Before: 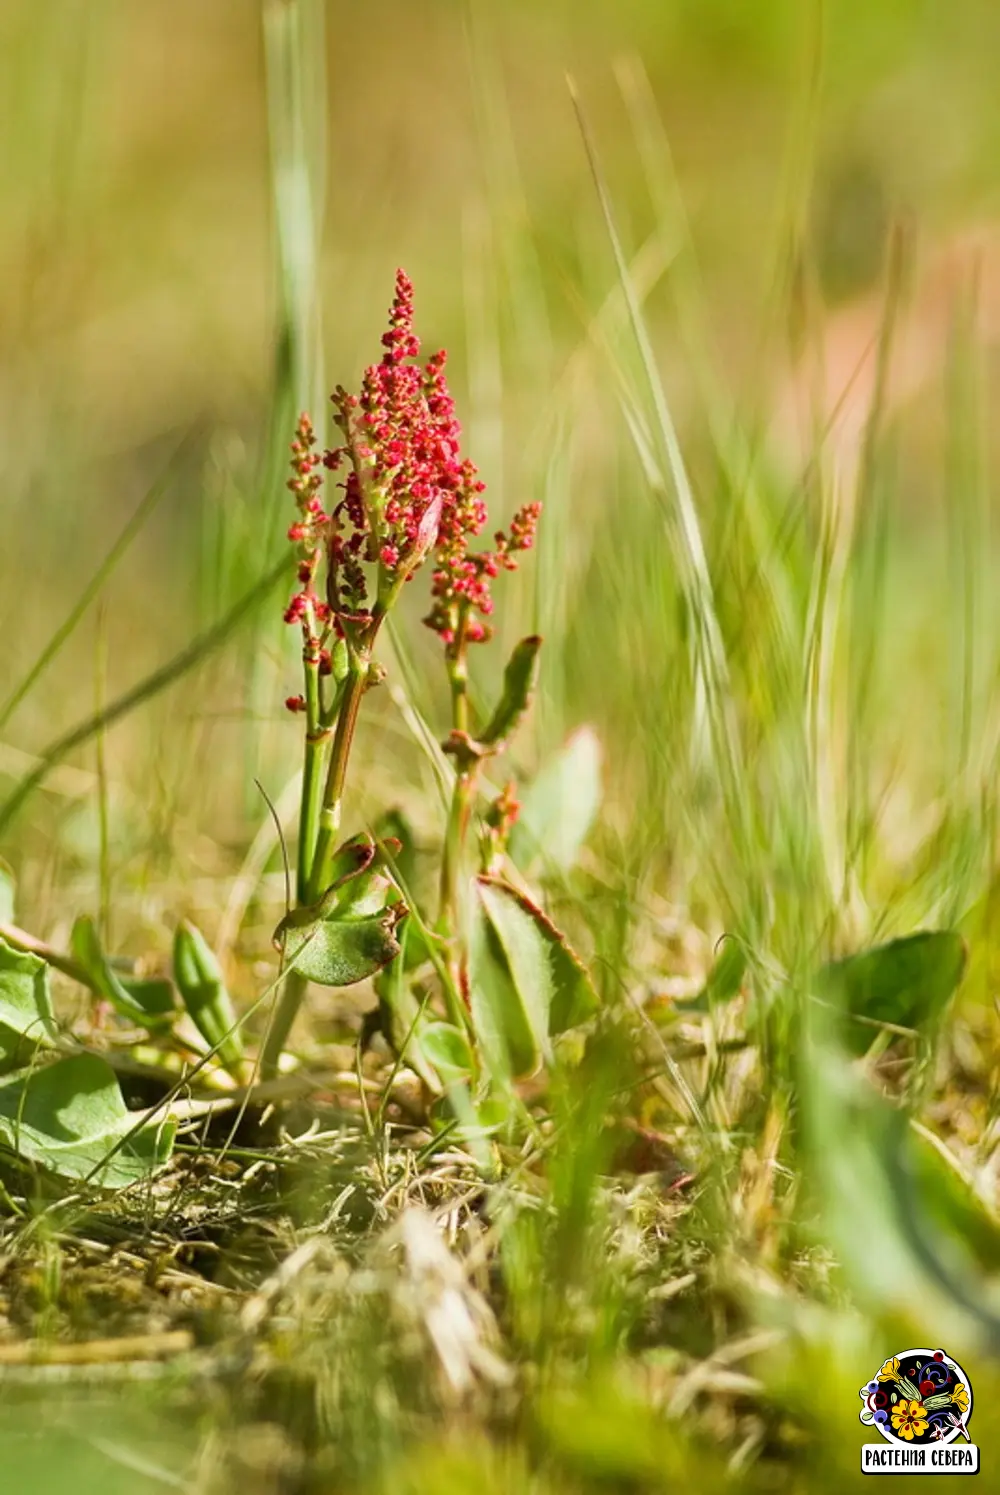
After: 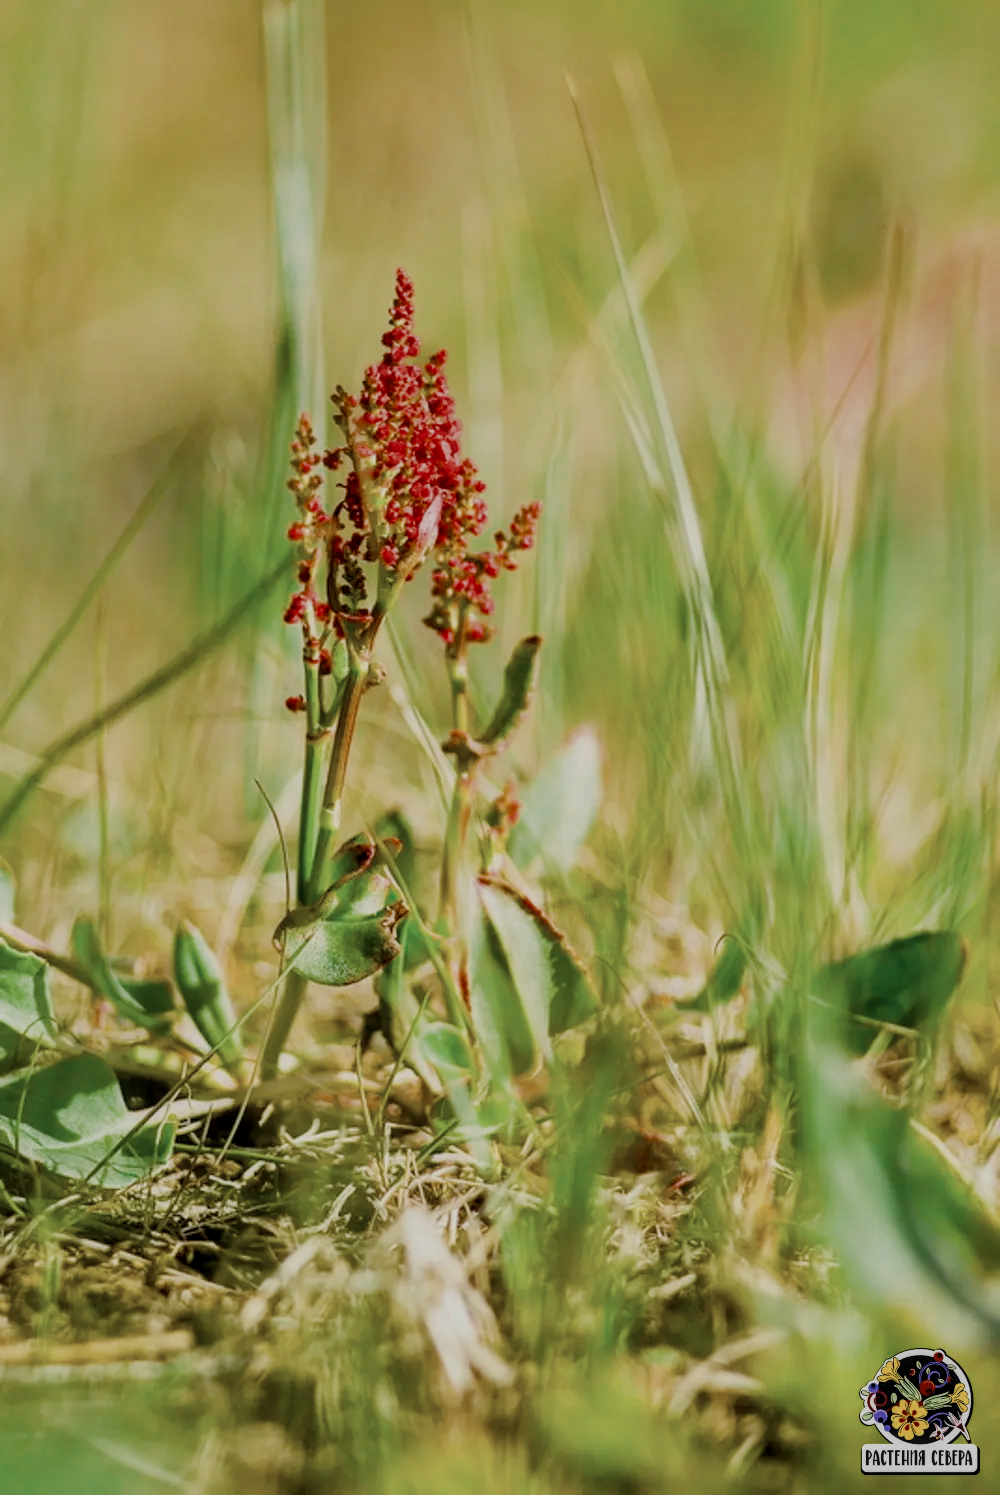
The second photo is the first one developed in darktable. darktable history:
local contrast: on, module defaults
color balance rgb: perceptual saturation grading › global saturation 27.563%, perceptual saturation grading › highlights -25.587%, perceptual saturation grading › shadows 26.032%, perceptual brilliance grading › highlights 2.514%, contrast -9.422%
color zones: curves: ch0 [(0, 0.5) (0.125, 0.4) (0.25, 0.5) (0.375, 0.4) (0.5, 0.4) (0.625, 0.35) (0.75, 0.35) (0.875, 0.5)]; ch1 [(0, 0.35) (0.125, 0.45) (0.25, 0.35) (0.375, 0.35) (0.5, 0.35) (0.625, 0.35) (0.75, 0.45) (0.875, 0.35)]; ch2 [(0, 0.6) (0.125, 0.5) (0.25, 0.5) (0.375, 0.6) (0.5, 0.6) (0.625, 0.5) (0.75, 0.5) (0.875, 0.5)]
filmic rgb: black relative exposure -7.11 EV, white relative exposure 5.34 EV, hardness 3.03, iterations of high-quality reconstruction 0
